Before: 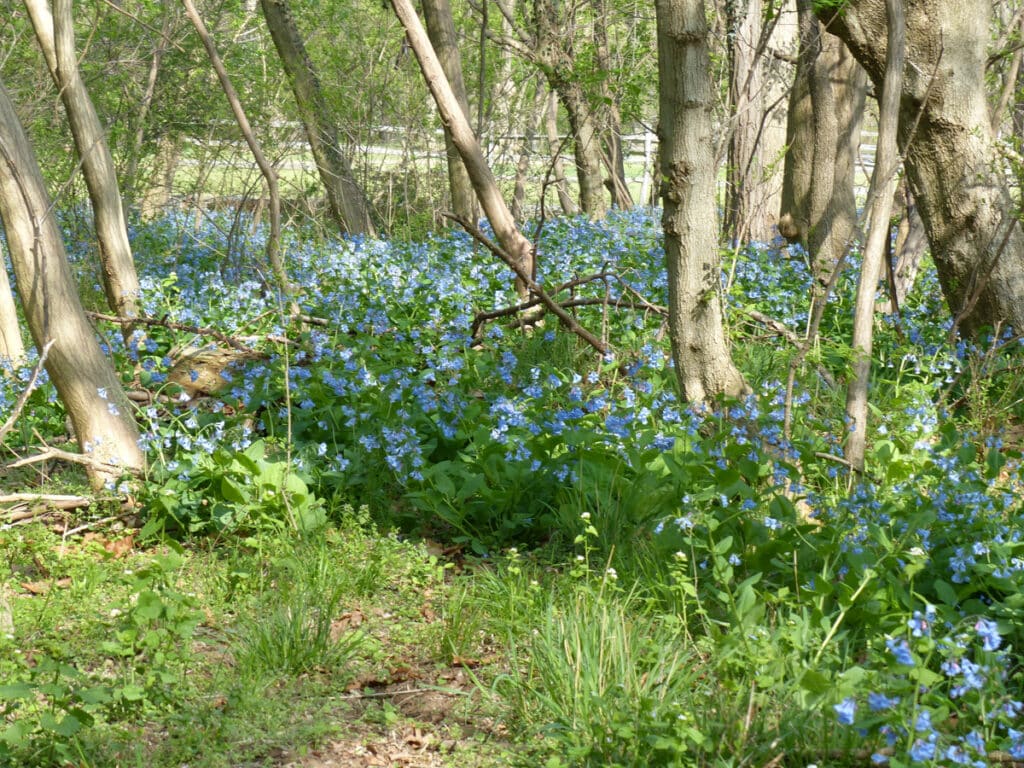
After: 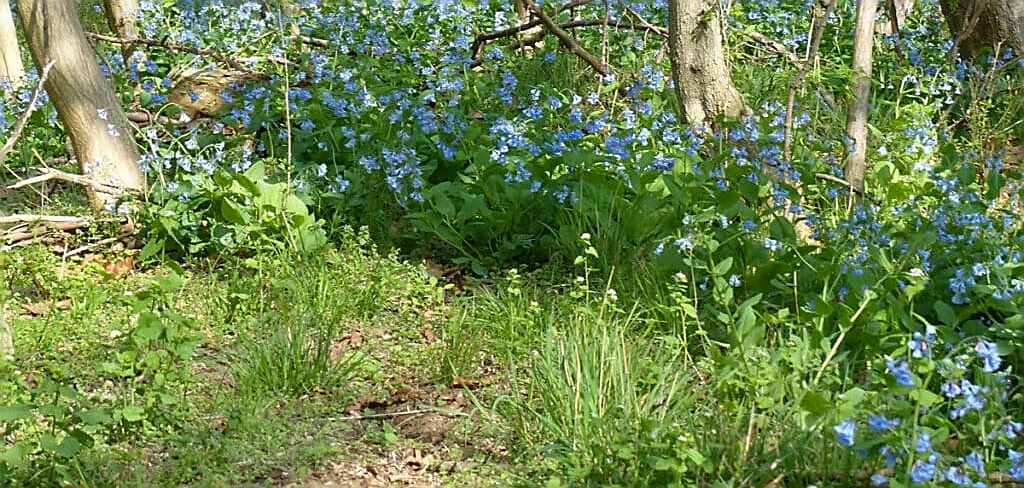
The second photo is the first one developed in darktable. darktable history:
crop and rotate: top 36.435%
contrast brightness saturation: contrast -0.02, brightness -0.01, saturation 0.03
sharpen: radius 1.4, amount 1.25, threshold 0.7
